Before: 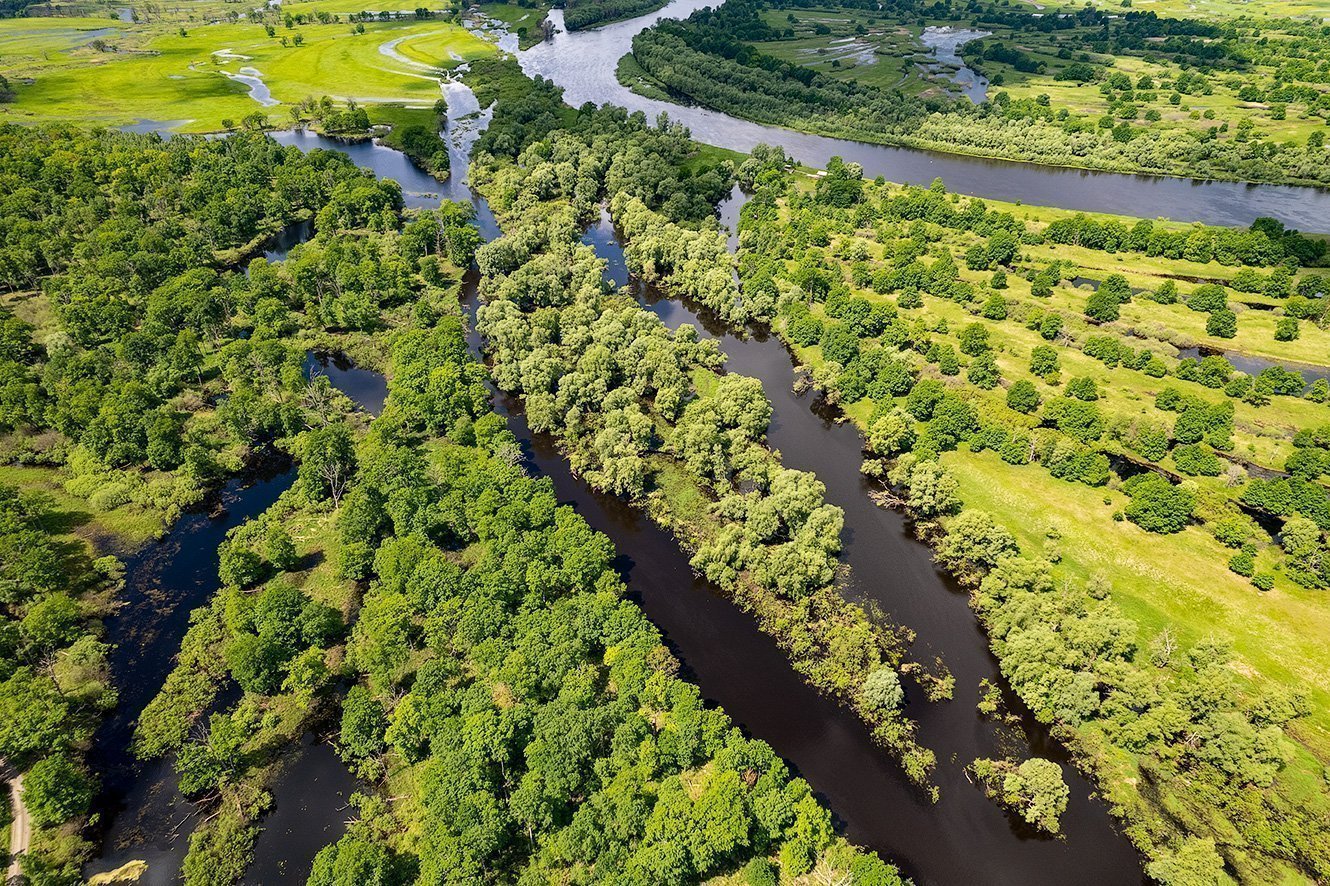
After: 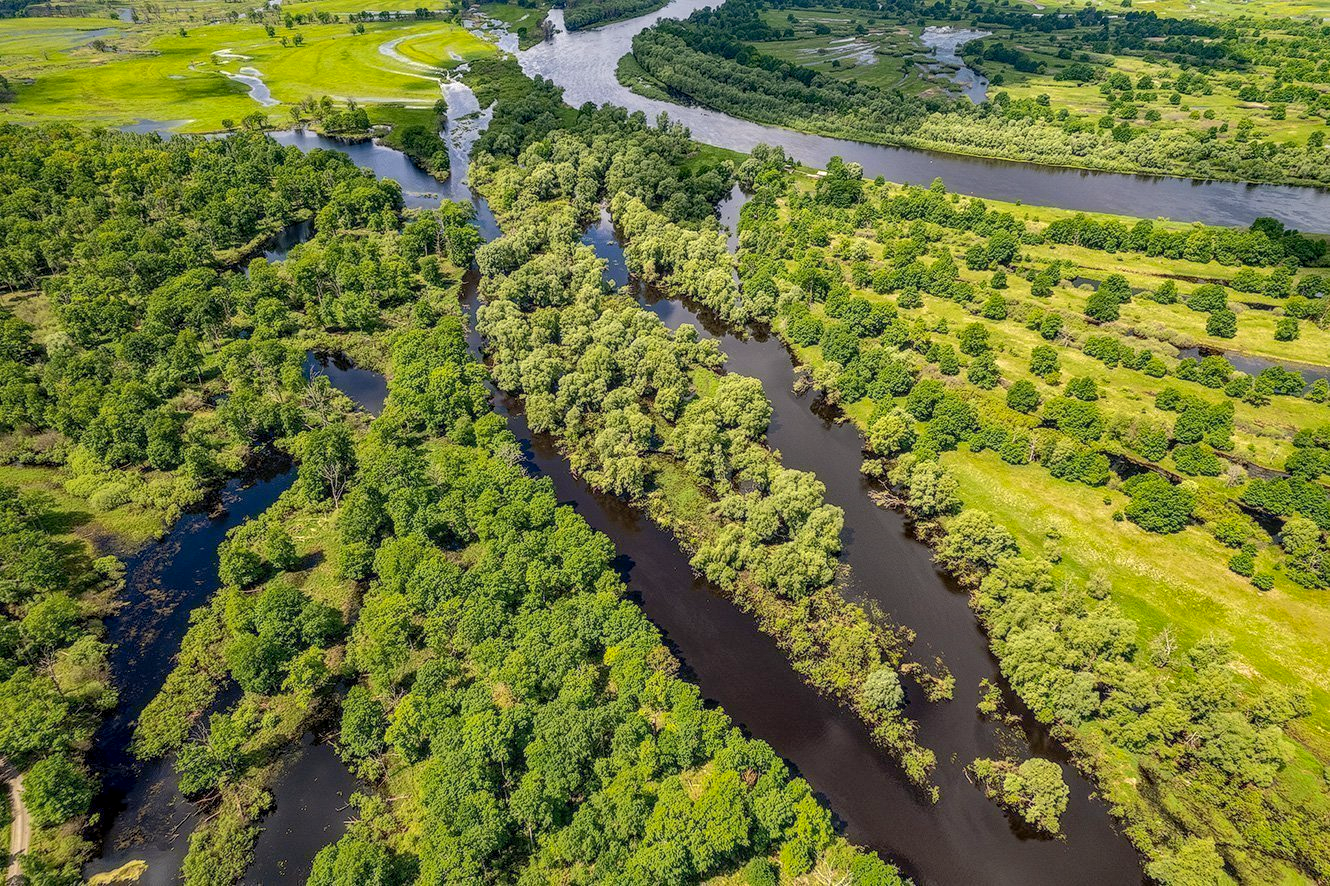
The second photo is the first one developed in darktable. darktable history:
local contrast: highlights 4%, shadows 3%, detail 133%
shadows and highlights: on, module defaults
color correction: highlights b* 2.98
